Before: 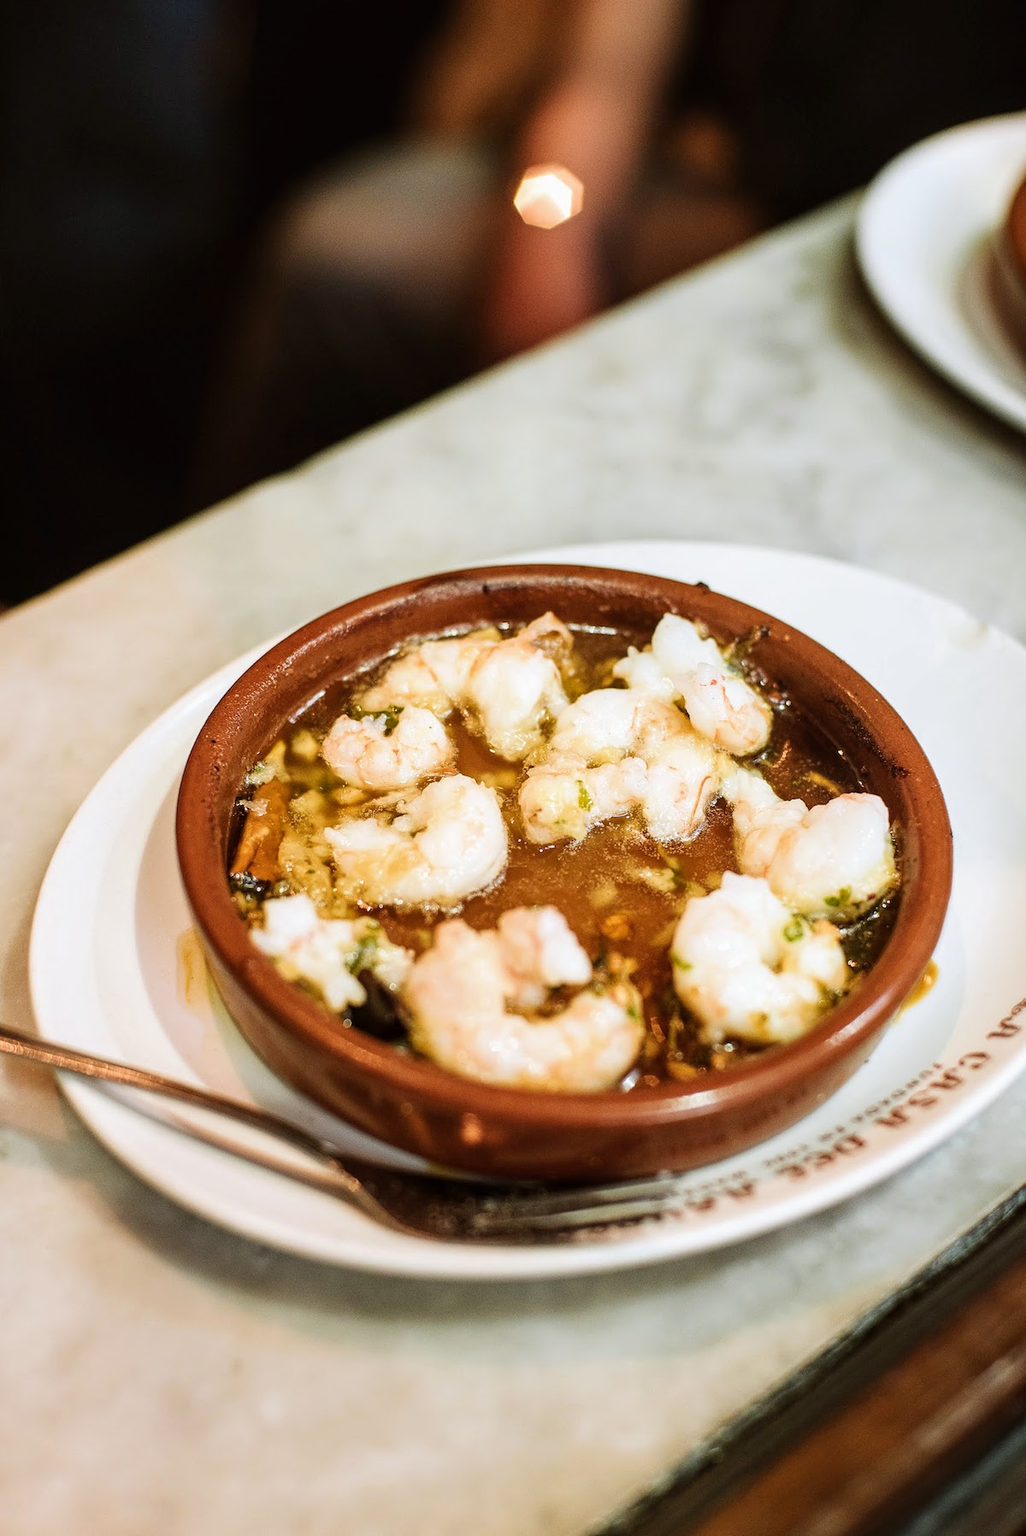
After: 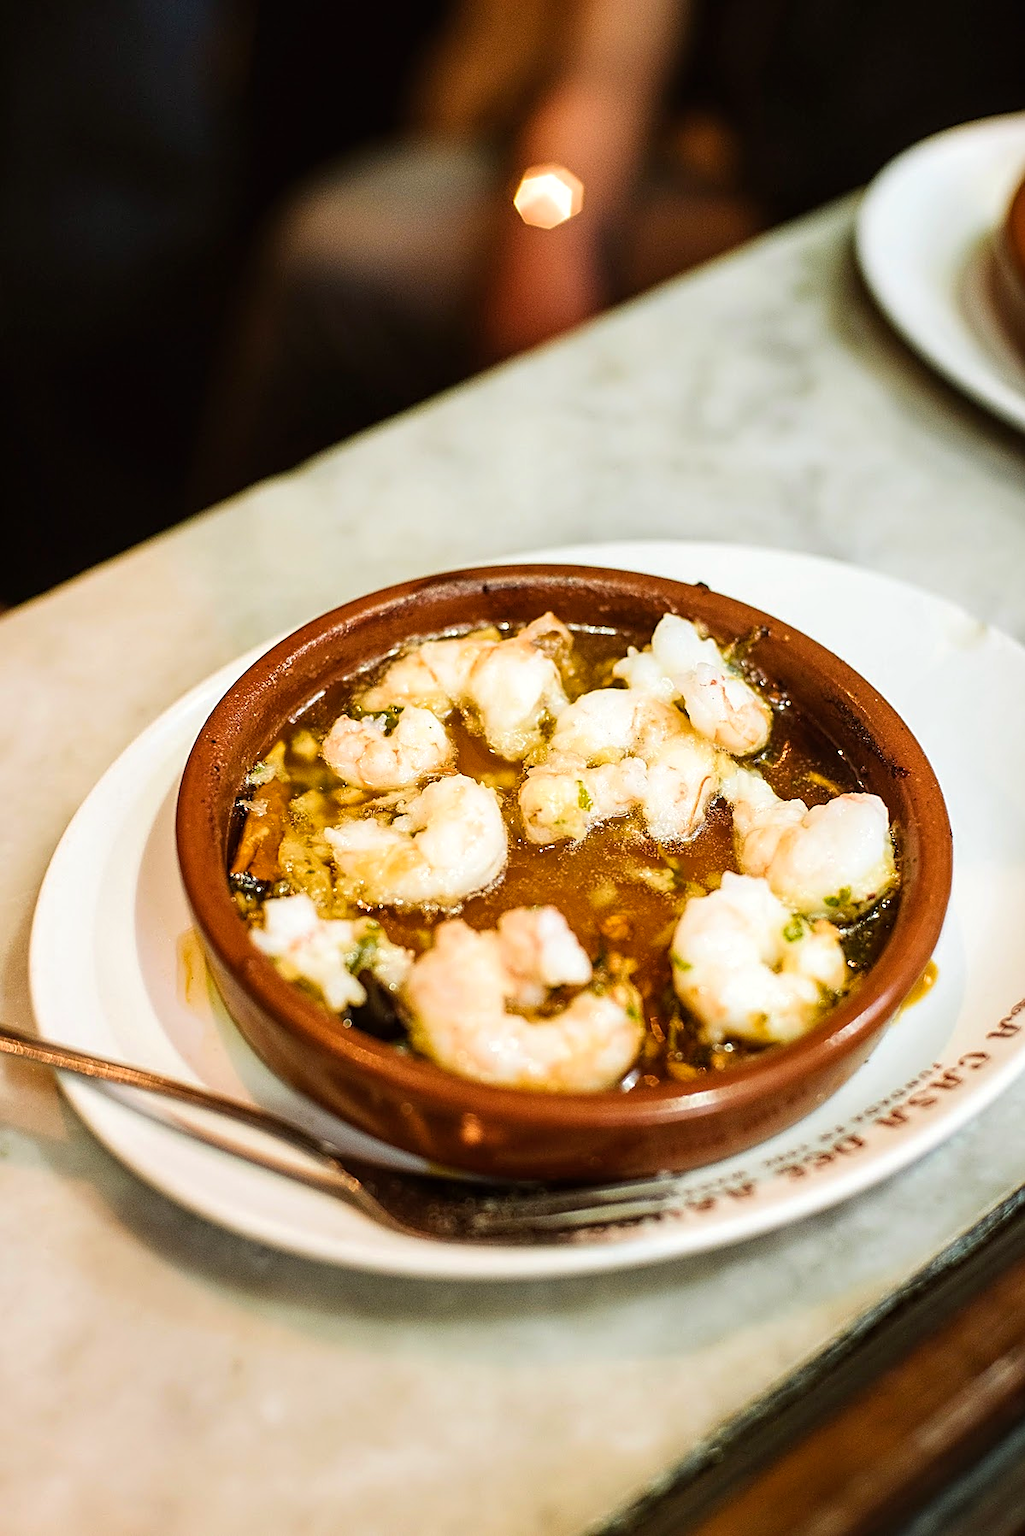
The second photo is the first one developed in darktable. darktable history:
color balance rgb: highlights gain › luminance 6.583%, highlights gain › chroma 1.34%, highlights gain › hue 89.28°, linear chroma grading › global chroma 14.406%, perceptual saturation grading › global saturation -0.105%
sharpen: on, module defaults
